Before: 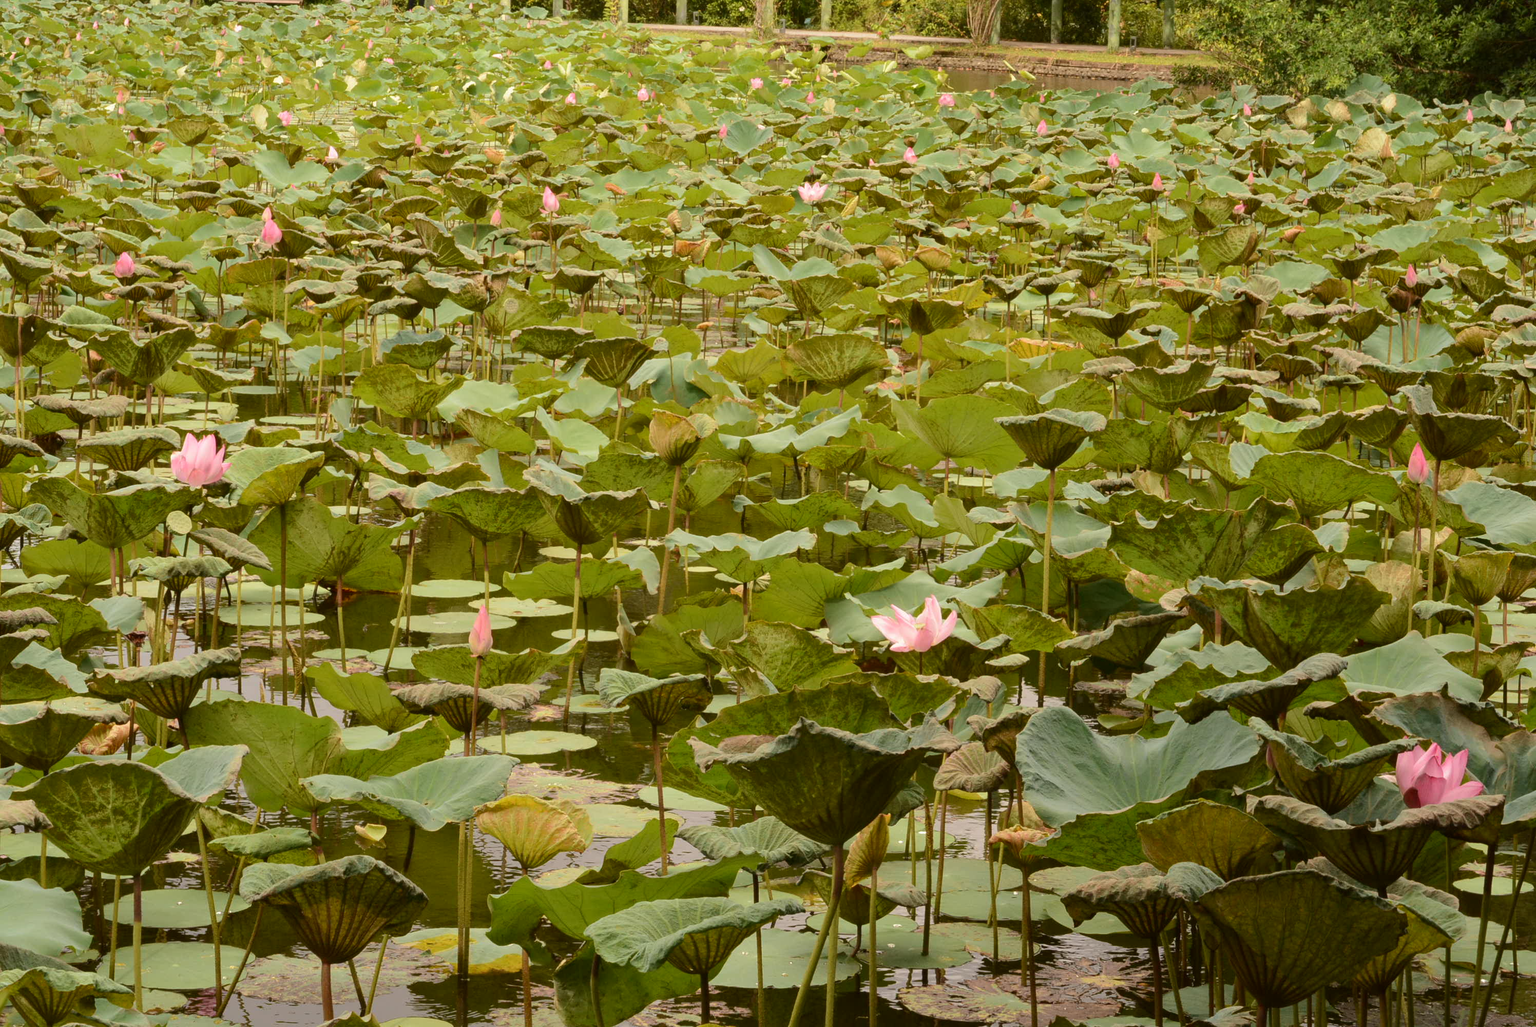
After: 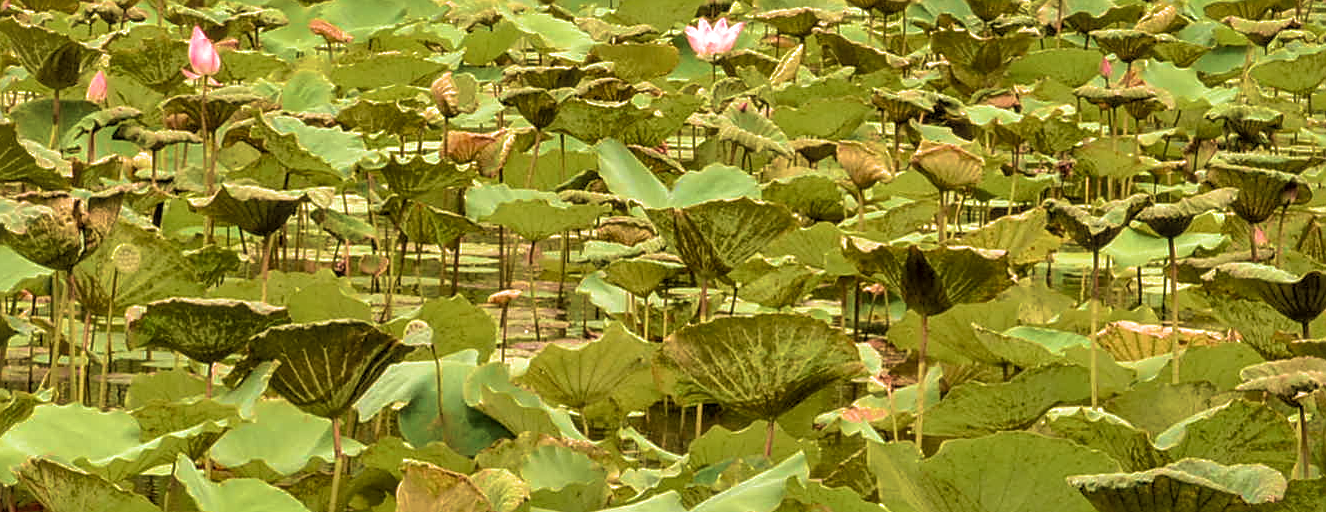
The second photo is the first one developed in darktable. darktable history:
crop: left 29.047%, top 16.873%, right 26.605%, bottom 57.492%
shadows and highlights: shadows 59.3, highlights -59.68
sharpen: on, module defaults
velvia: strength 74.91%
filmic rgb: black relative exposure -8.2 EV, white relative exposure 2.2 EV, target white luminance 99.952%, hardness 7.11, latitude 74.46%, contrast 1.315, highlights saturation mix -1.79%, shadows ↔ highlights balance 29.75%
local contrast: on, module defaults
